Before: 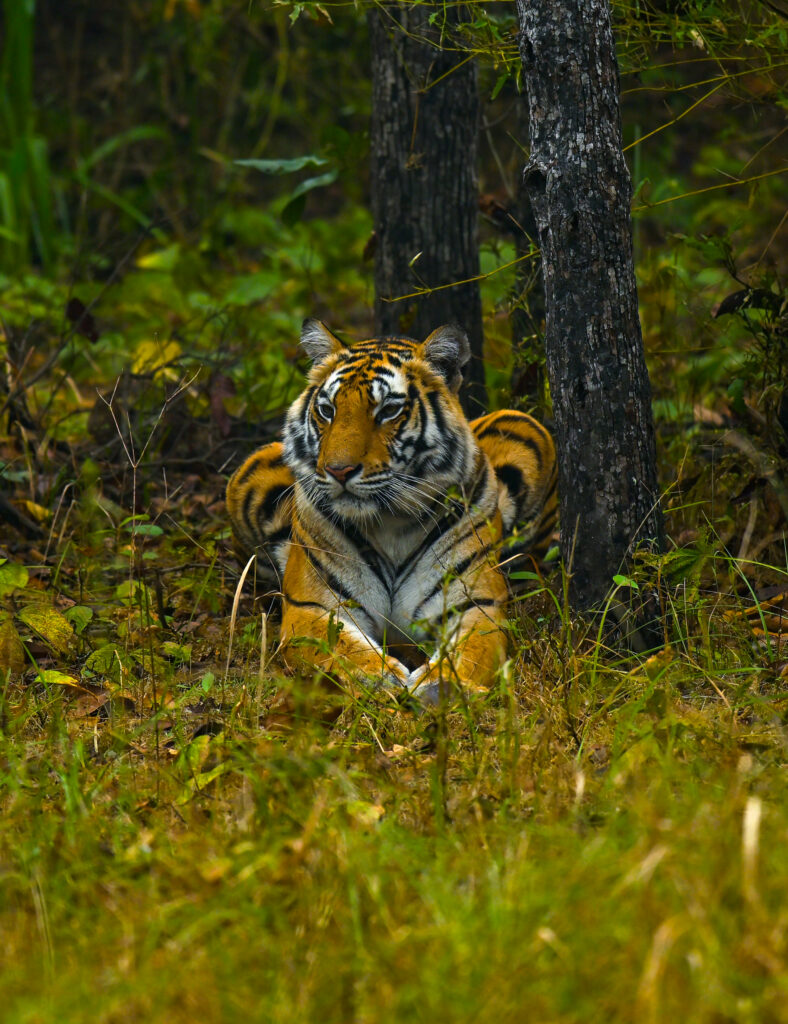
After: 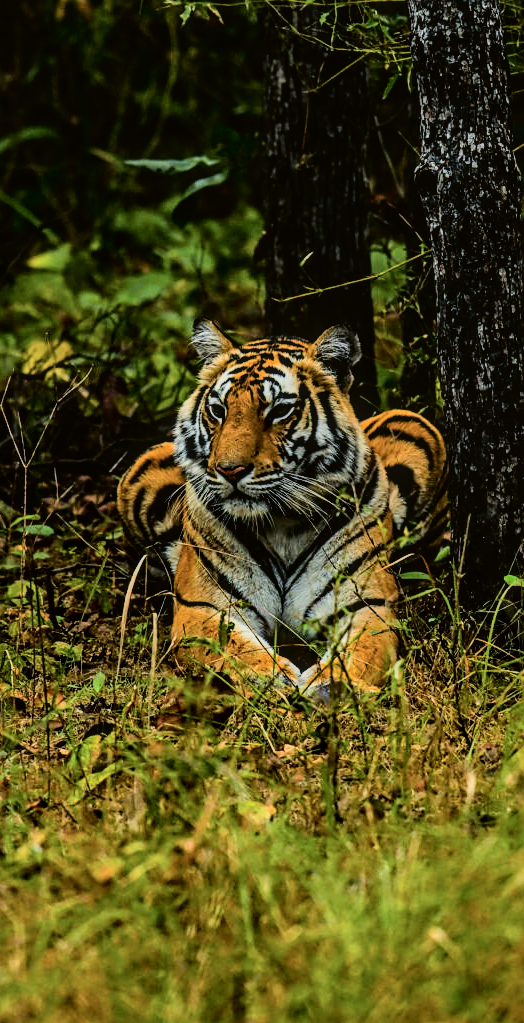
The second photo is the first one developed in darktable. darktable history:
local contrast: on, module defaults
sharpen: on, module defaults
exposure: compensate highlight preservation false
crop and rotate: left 13.854%, right 19.584%
tone equalizer: edges refinement/feathering 500, mask exposure compensation -1.57 EV, preserve details no
filmic rgb: black relative exposure -7.49 EV, white relative exposure 5 EV, hardness 3.32, contrast 1.299
tone curve: curves: ch0 [(0, 0.021) (0.049, 0.044) (0.152, 0.14) (0.328, 0.377) (0.473, 0.543) (0.641, 0.705) (0.868, 0.887) (1, 0.969)]; ch1 [(0, 0) (0.322, 0.328) (0.43, 0.425) (0.474, 0.466) (0.502, 0.503) (0.522, 0.526) (0.564, 0.591) (0.602, 0.632) (0.677, 0.701) (0.859, 0.885) (1, 1)]; ch2 [(0, 0) (0.33, 0.301) (0.447, 0.44) (0.487, 0.496) (0.502, 0.516) (0.535, 0.554) (0.565, 0.598) (0.618, 0.629) (1, 1)], color space Lab, independent channels, preserve colors none
